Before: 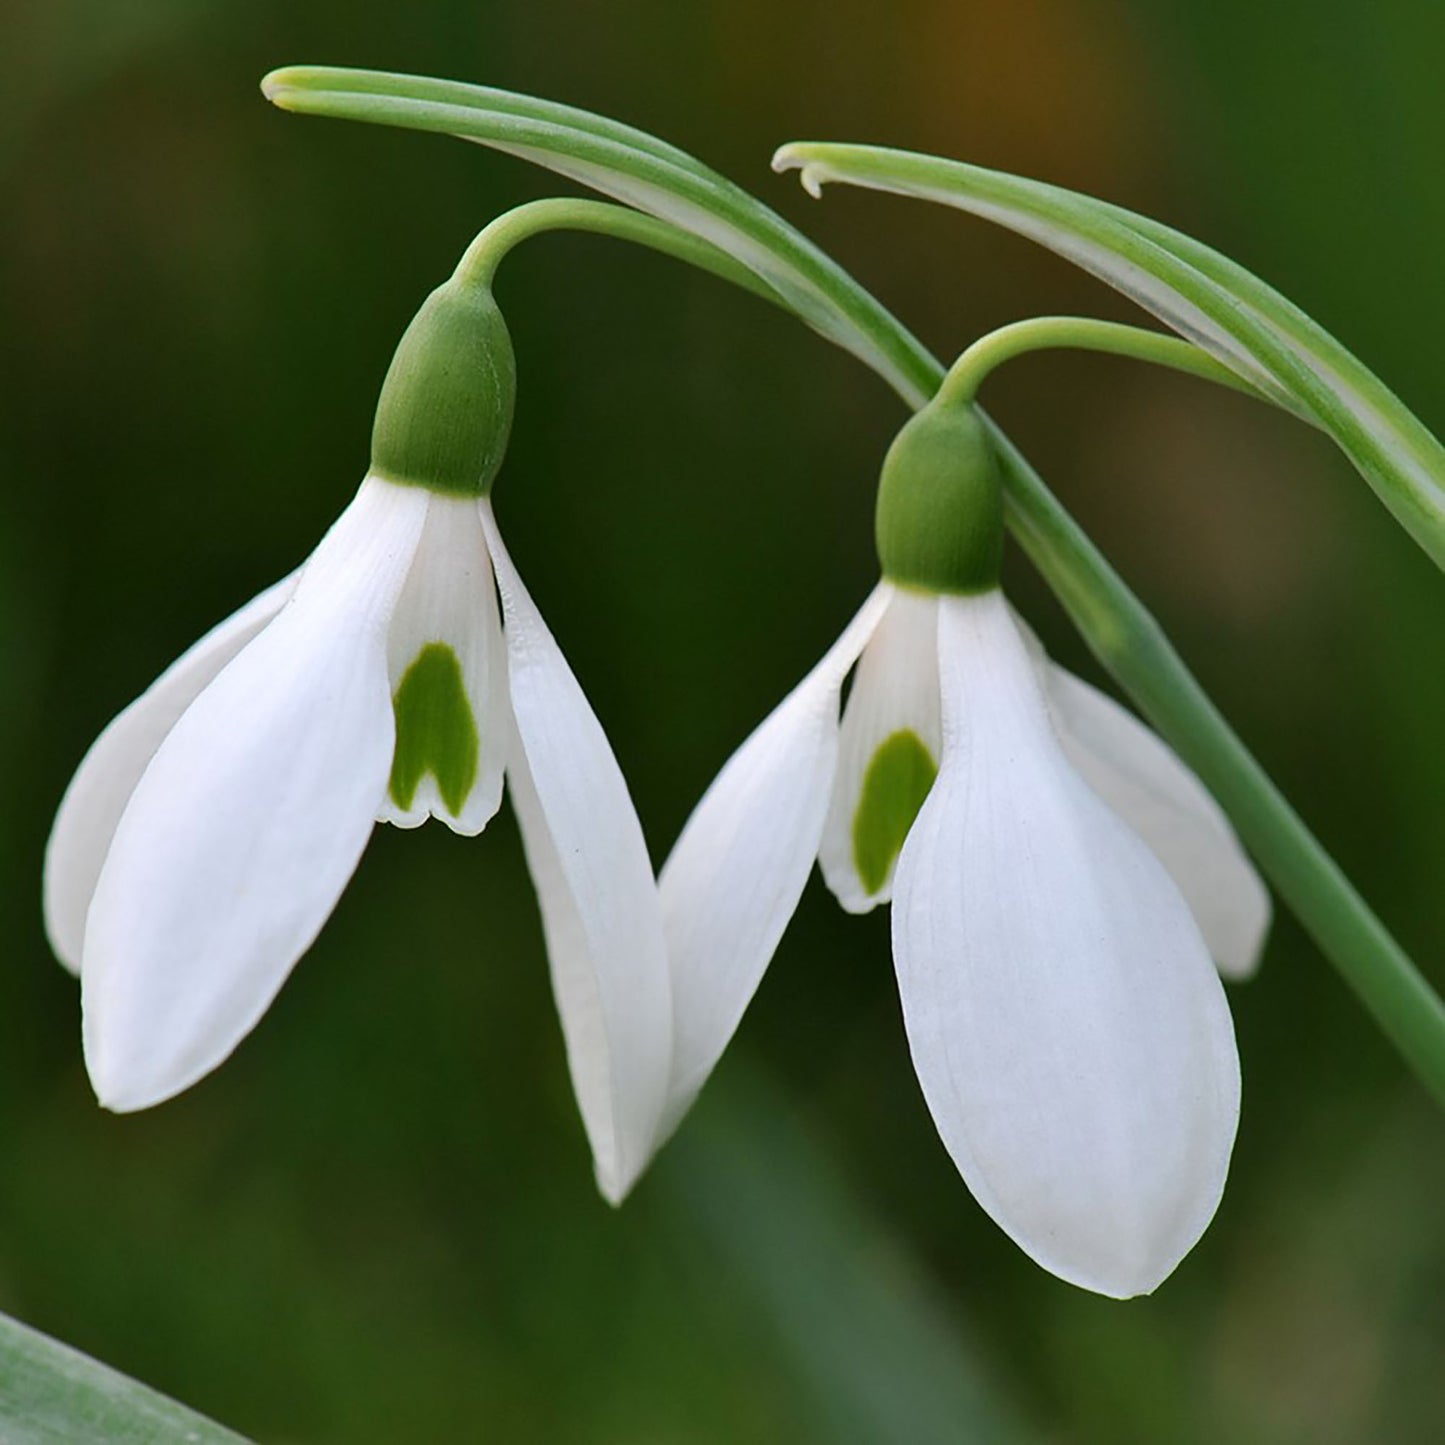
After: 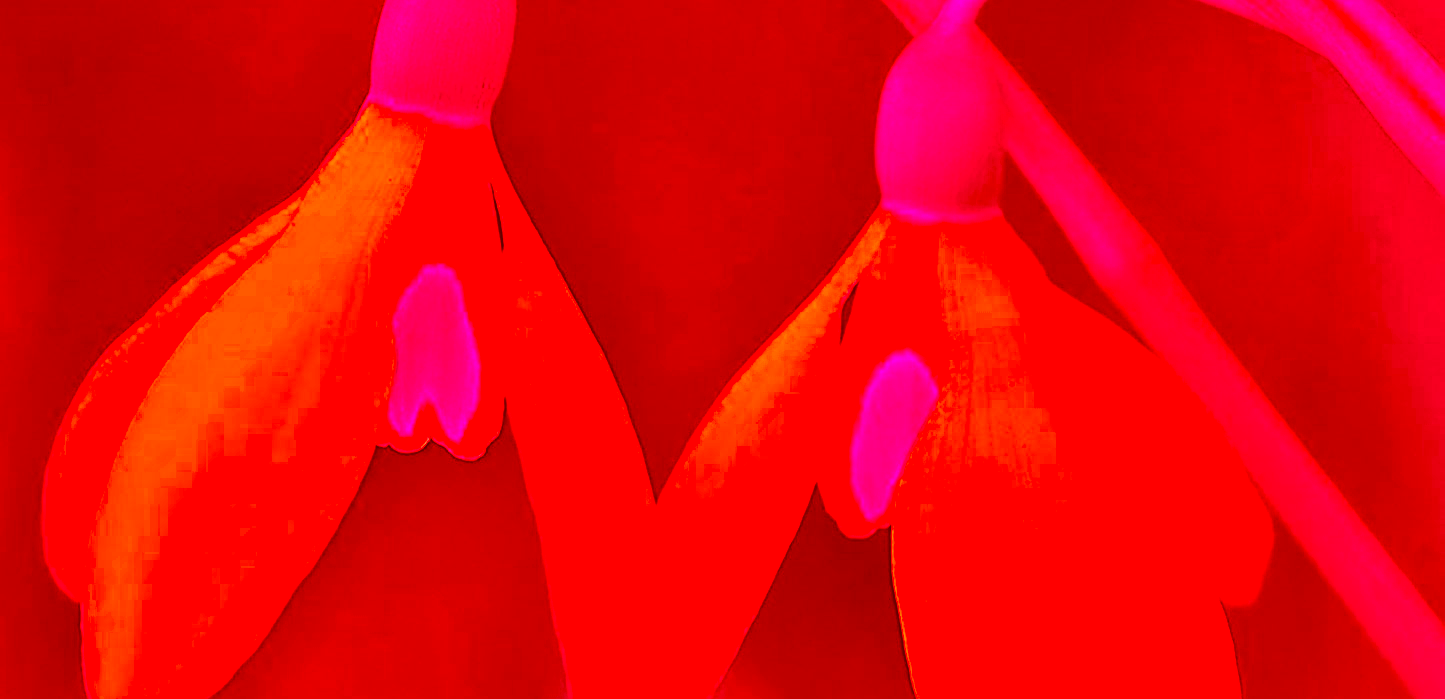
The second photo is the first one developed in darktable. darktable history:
sharpen: on, module defaults
color correction: highlights a* -39.68, highlights b* -40, shadows a* -40, shadows b* -40, saturation -3
crop and rotate: top 26.056%, bottom 25.543%
